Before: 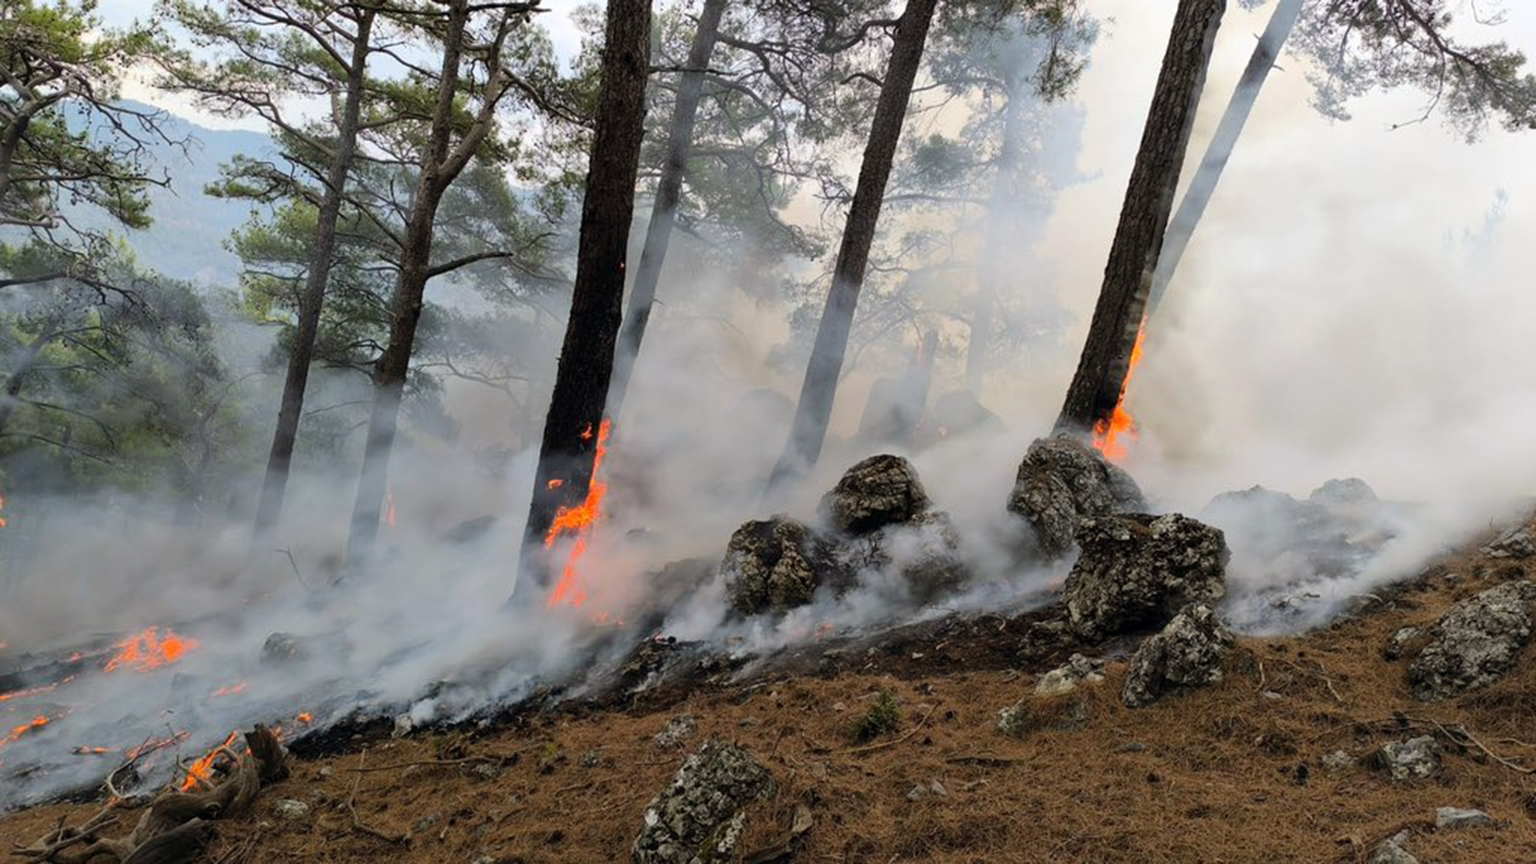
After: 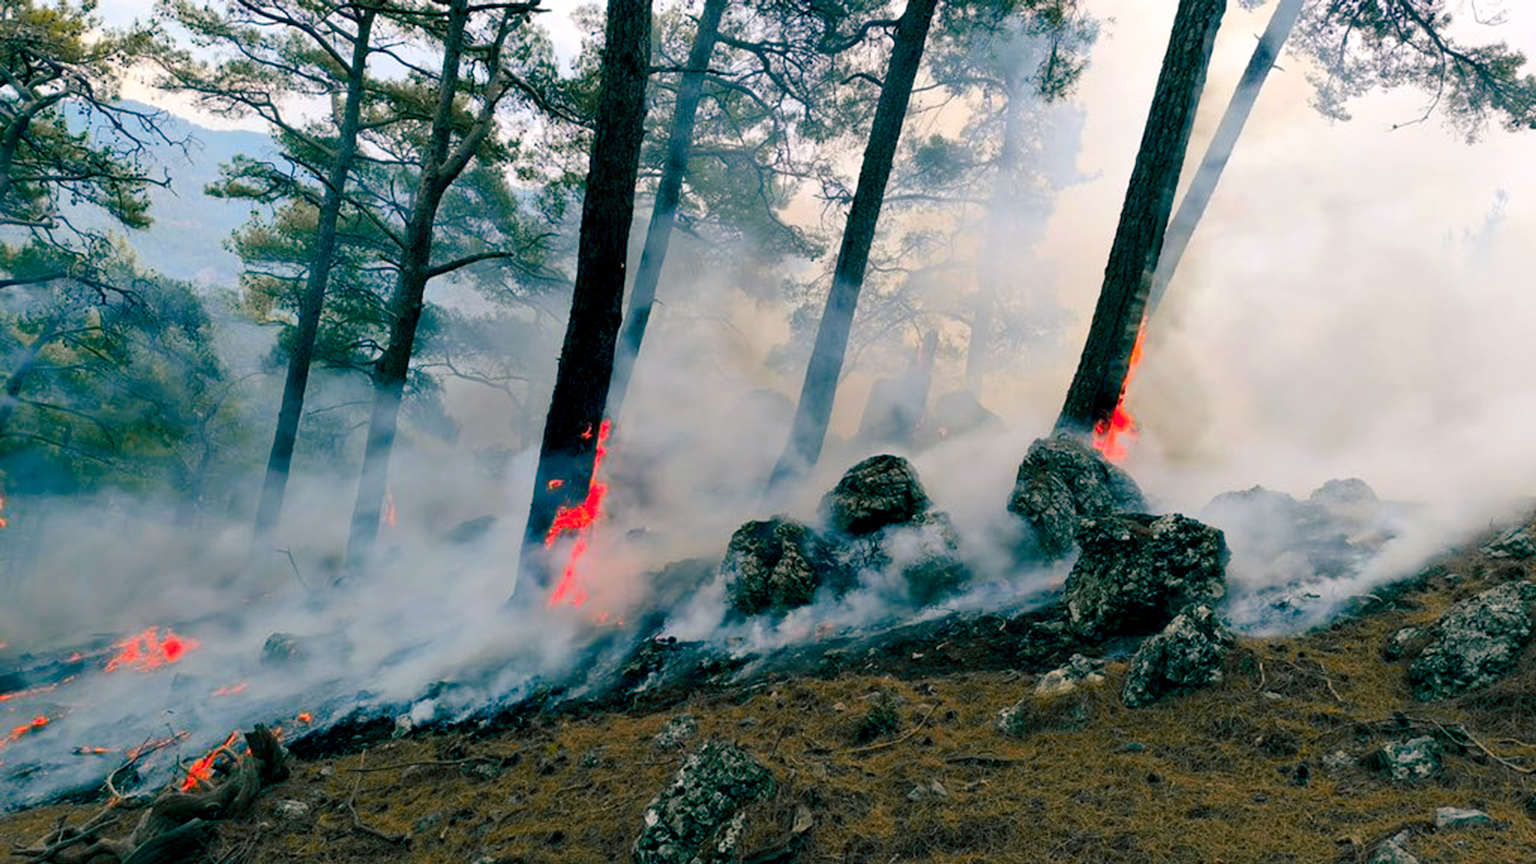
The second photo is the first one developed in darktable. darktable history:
color zones: curves: ch1 [(0.263, 0.53) (0.376, 0.287) (0.487, 0.512) (0.748, 0.547) (1, 0.513)]; ch2 [(0.262, 0.45) (0.751, 0.477)], mix 31.98%
color balance rgb: shadows lift › luminance -28.76%, shadows lift › chroma 10%, shadows lift › hue 230°, power › chroma 0.5%, power › hue 215°, highlights gain › luminance 7.14%, highlights gain › chroma 1%, highlights gain › hue 50°, global offset › luminance -0.29%, global offset › hue 260°, perceptual saturation grading › global saturation 20%, perceptual saturation grading › highlights -13.92%, perceptual saturation grading › shadows 50%
